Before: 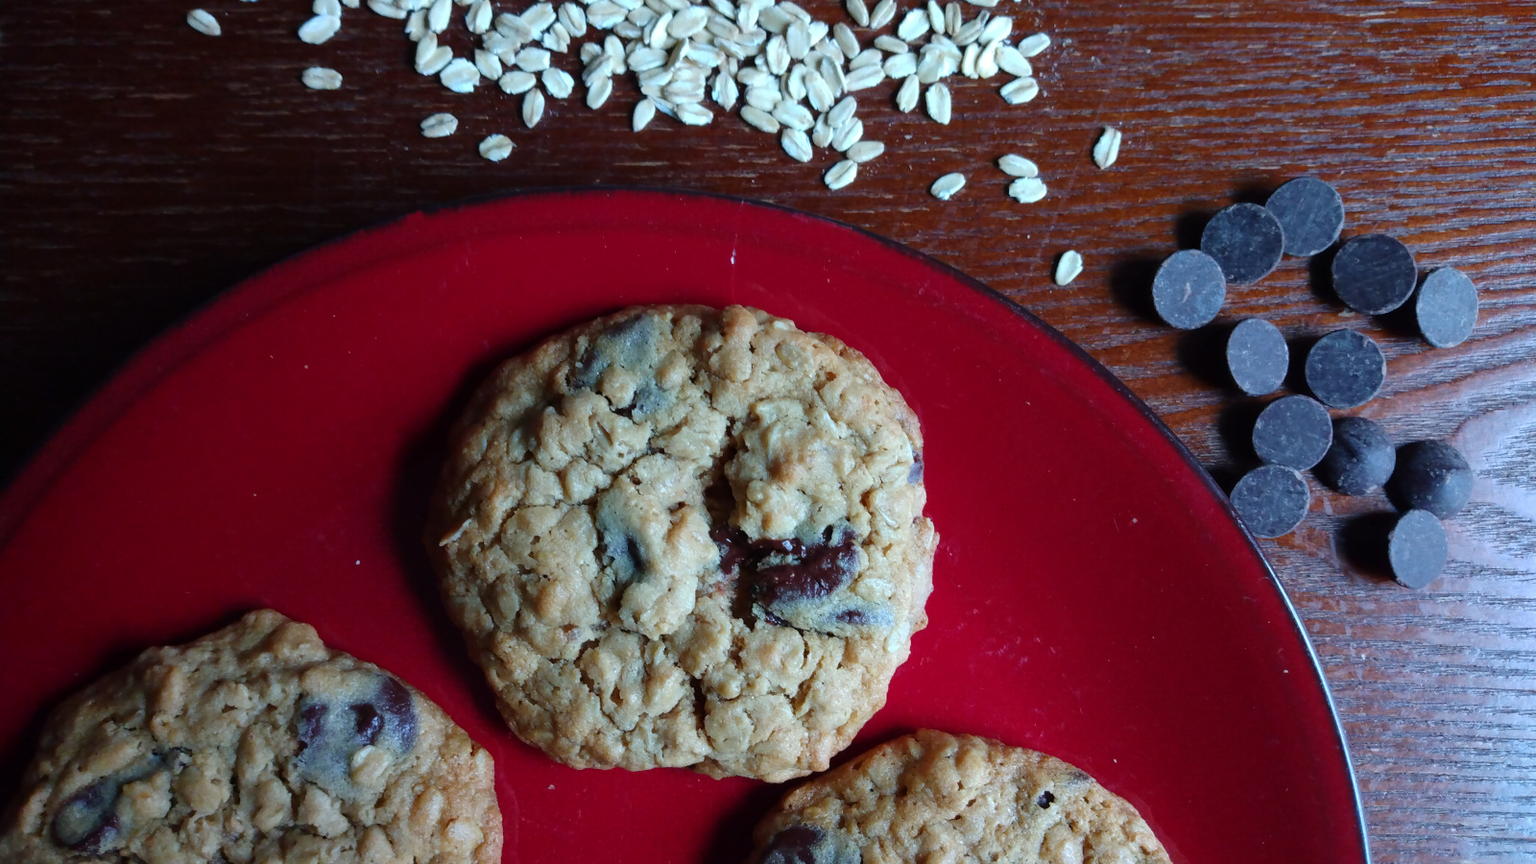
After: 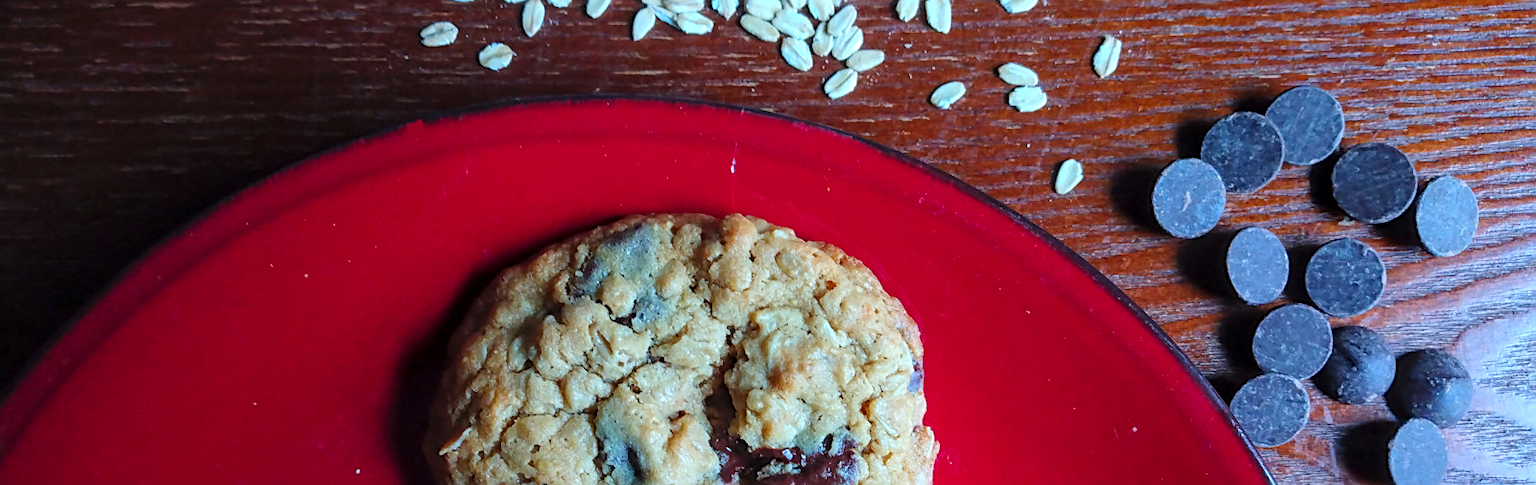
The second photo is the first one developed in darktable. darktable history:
contrast brightness saturation: contrast 0.066, brightness 0.171, saturation 0.406
local contrast: on, module defaults
crop and rotate: top 10.593%, bottom 33.166%
sharpen: on, module defaults
